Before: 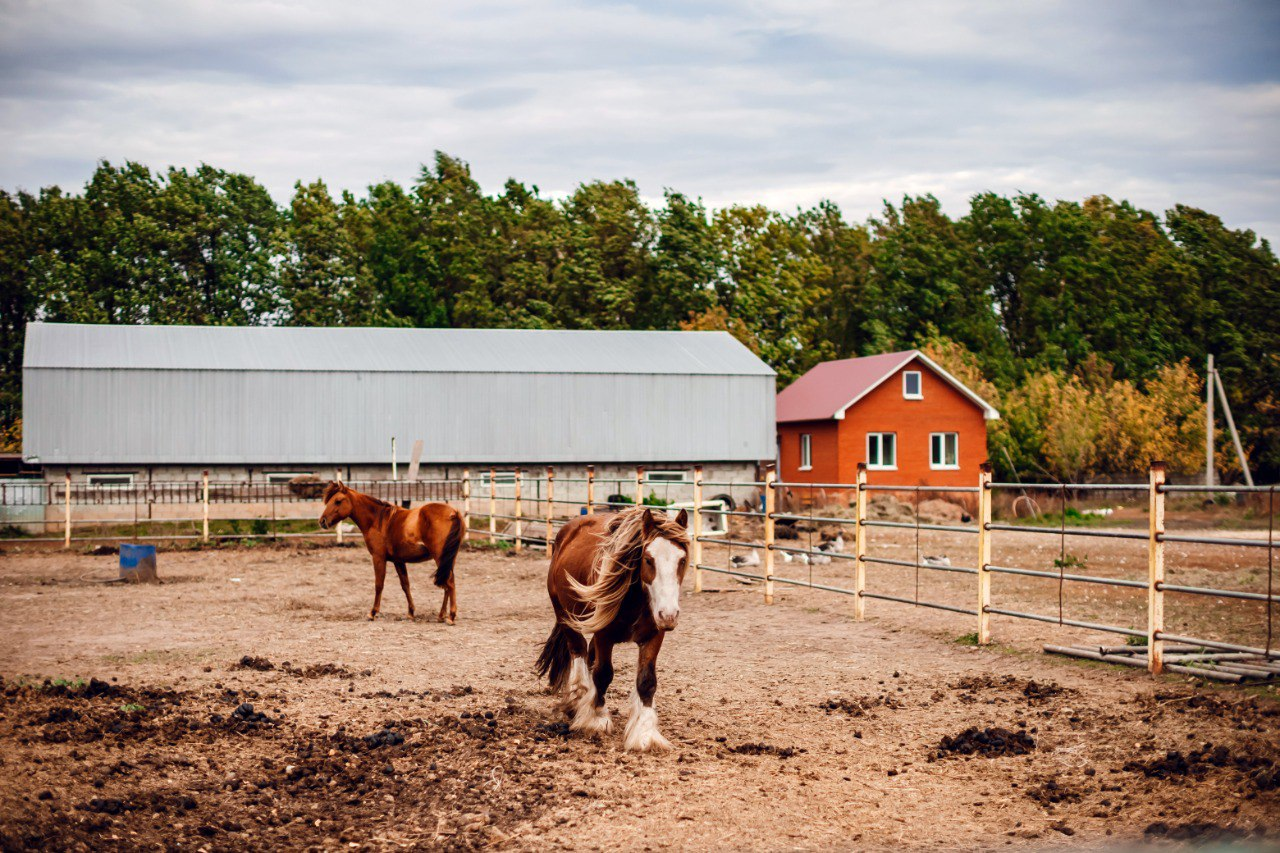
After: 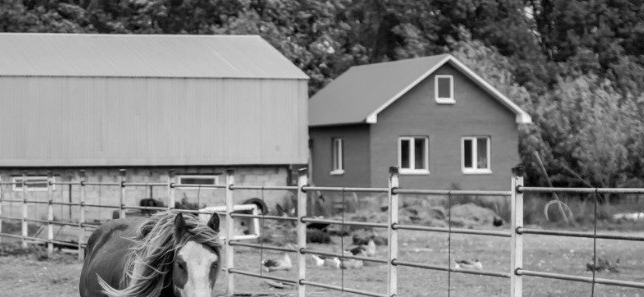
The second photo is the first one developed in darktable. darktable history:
shadows and highlights: on, module defaults
color correction: highlights b* -0.039, saturation 0.774
crop: left 36.587%, top 34.766%, right 13.034%, bottom 30.328%
contrast brightness saturation: saturation -0.999
